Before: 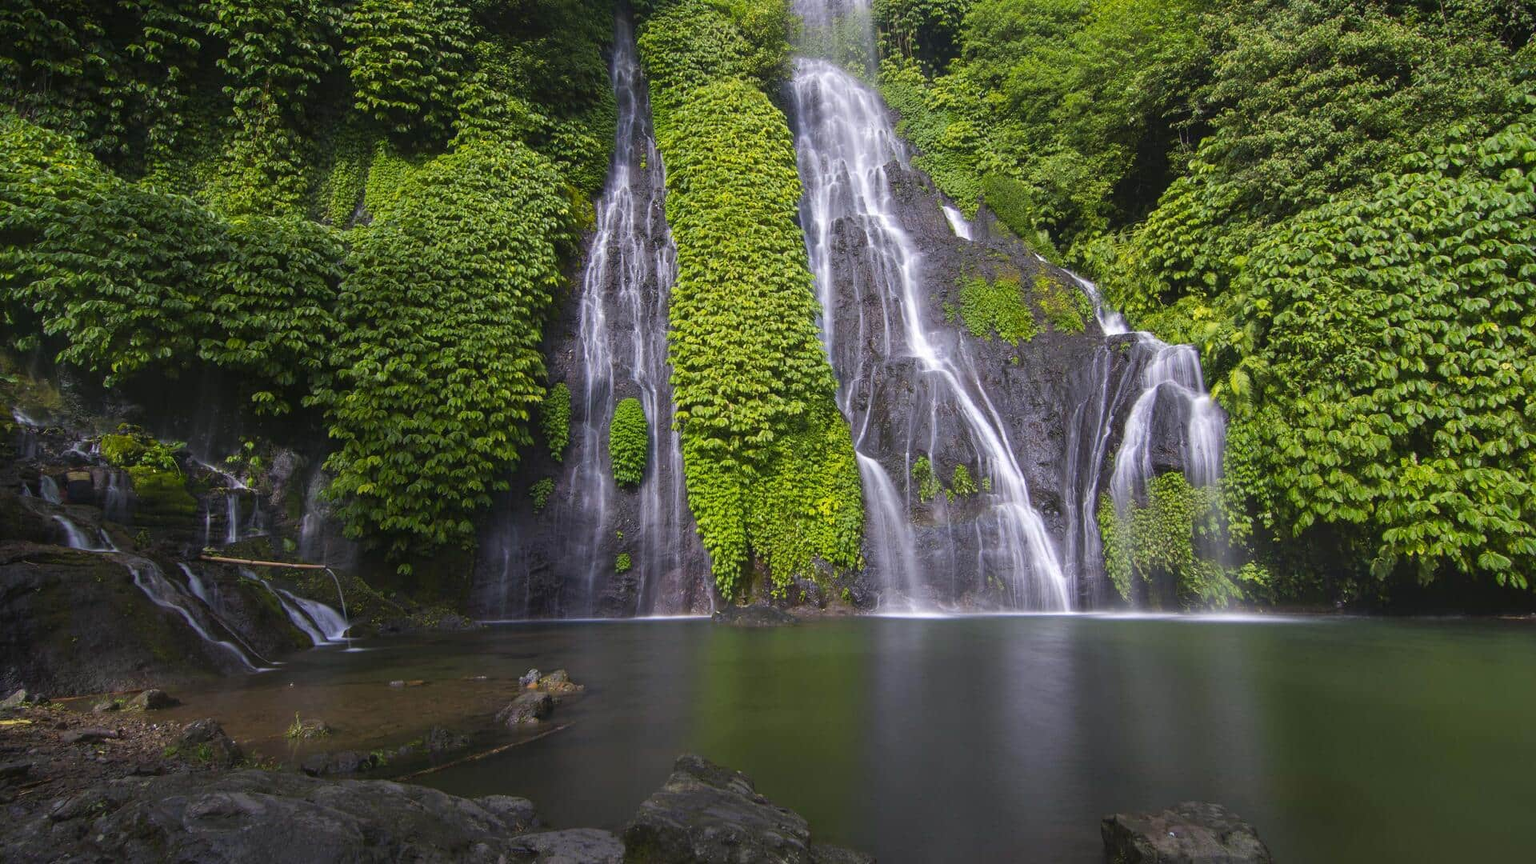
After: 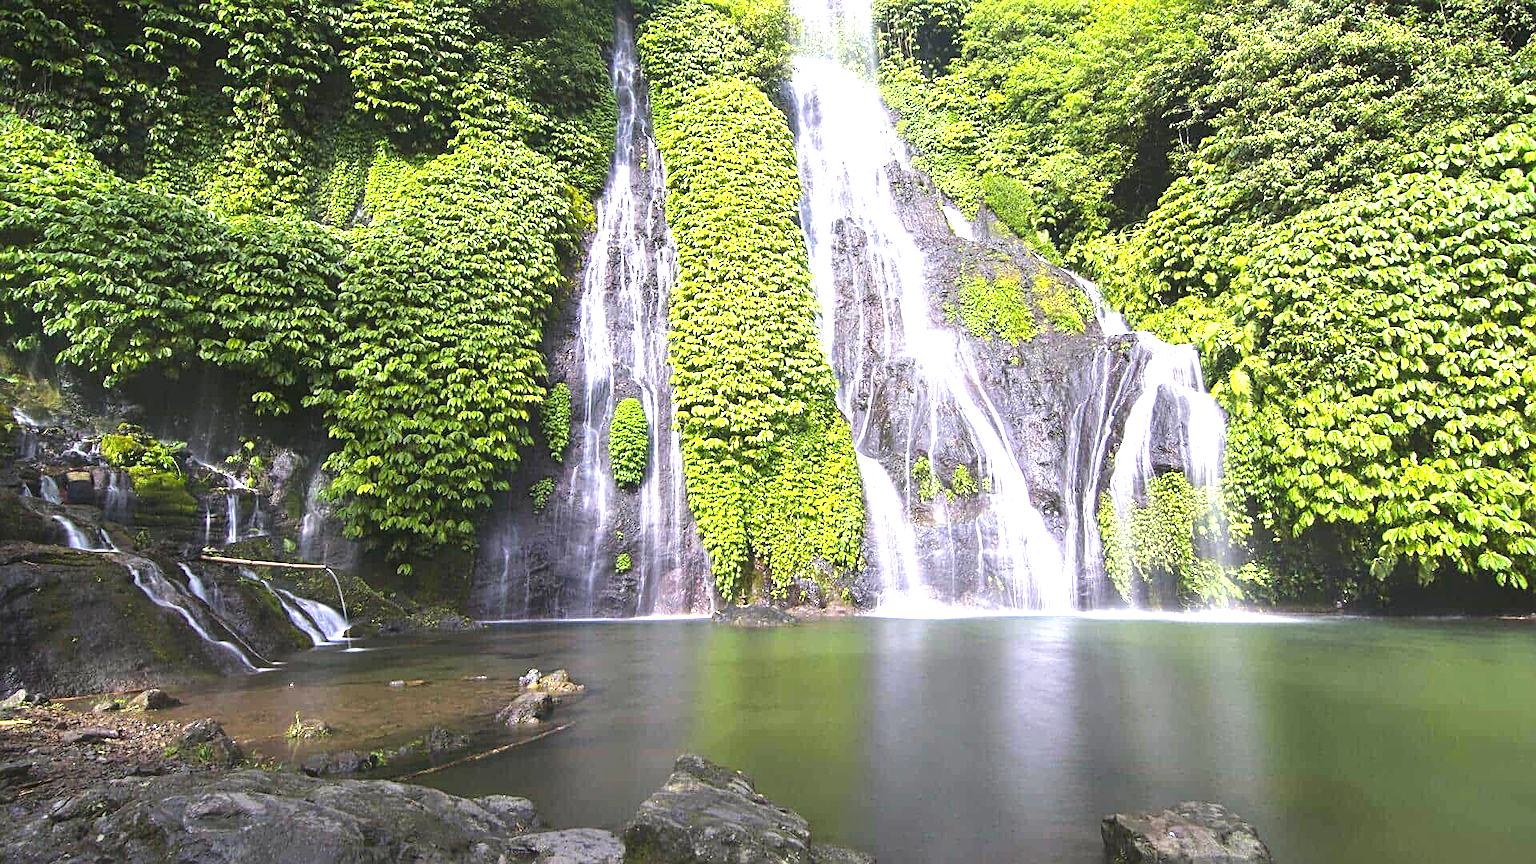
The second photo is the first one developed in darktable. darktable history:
exposure: black level correction 0, exposure 1.7 EV, compensate exposure bias true, compensate highlight preservation false
sharpen: on, module defaults
tone equalizer: -8 EV -0.417 EV, -7 EV -0.389 EV, -6 EV -0.333 EV, -5 EV -0.222 EV, -3 EV 0.222 EV, -2 EV 0.333 EV, -1 EV 0.389 EV, +0 EV 0.417 EV, edges refinement/feathering 500, mask exposure compensation -1.57 EV, preserve details no
